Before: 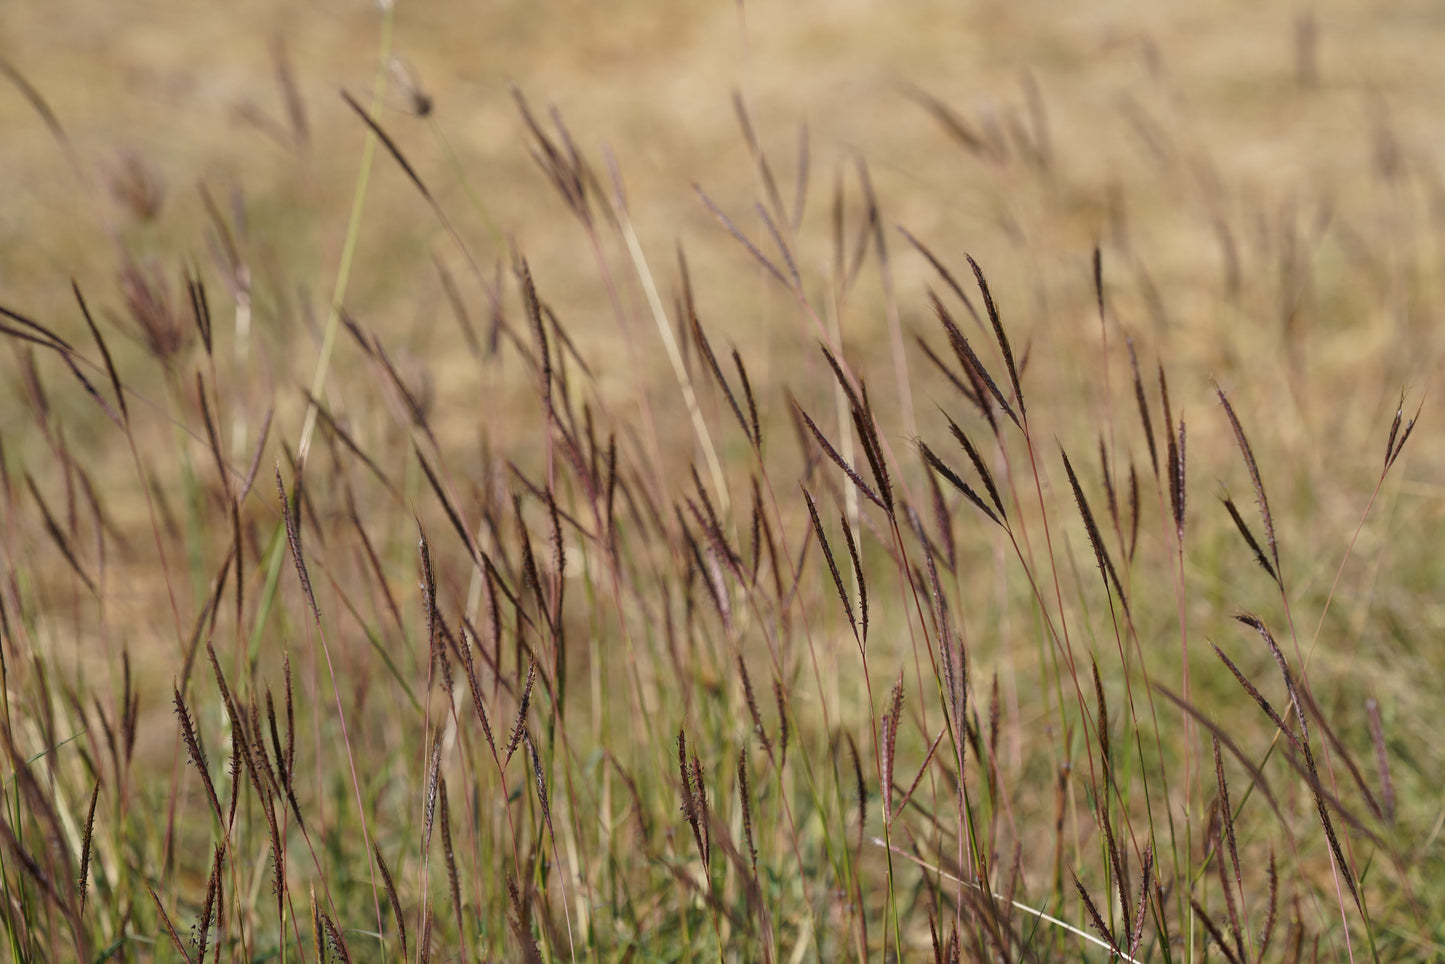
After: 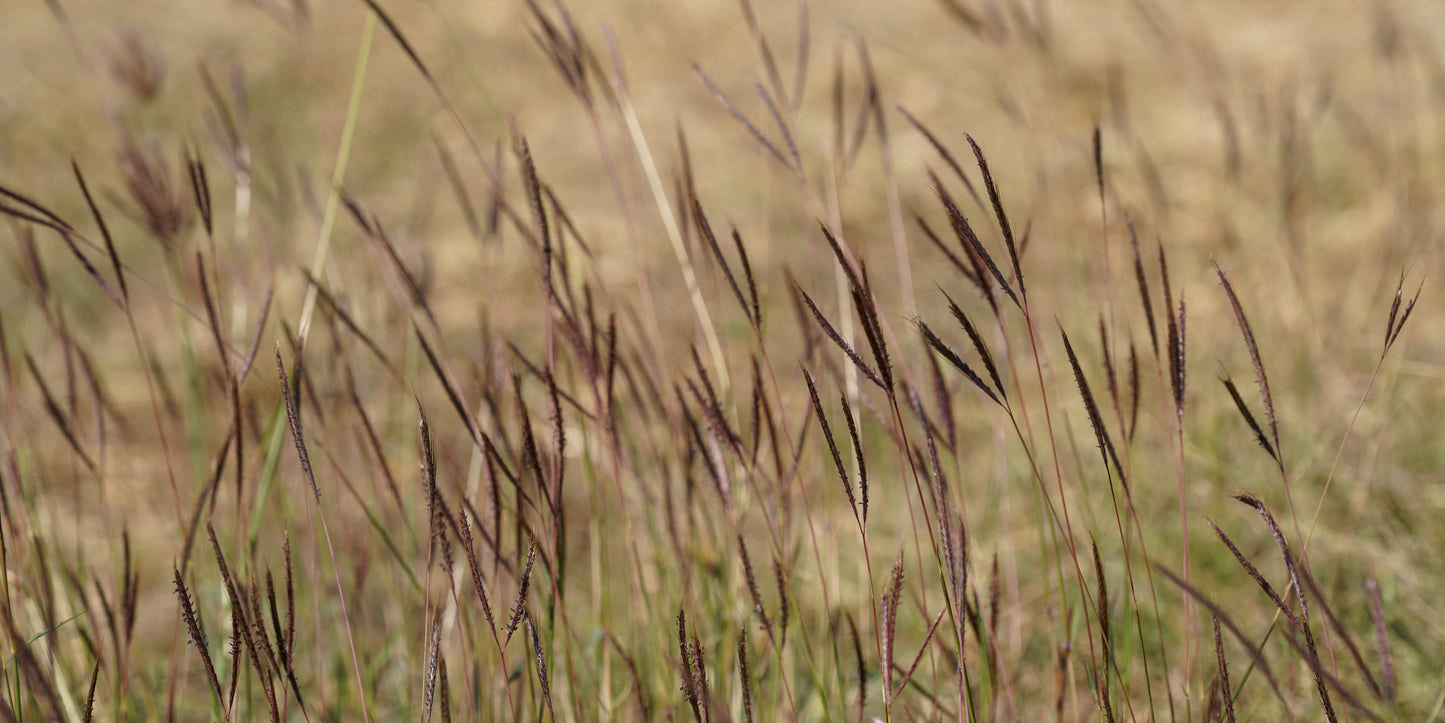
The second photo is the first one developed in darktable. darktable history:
crop and rotate: top 12.5%, bottom 12.5%
local contrast: highlights 100%, shadows 100%, detail 120%, midtone range 0.2
